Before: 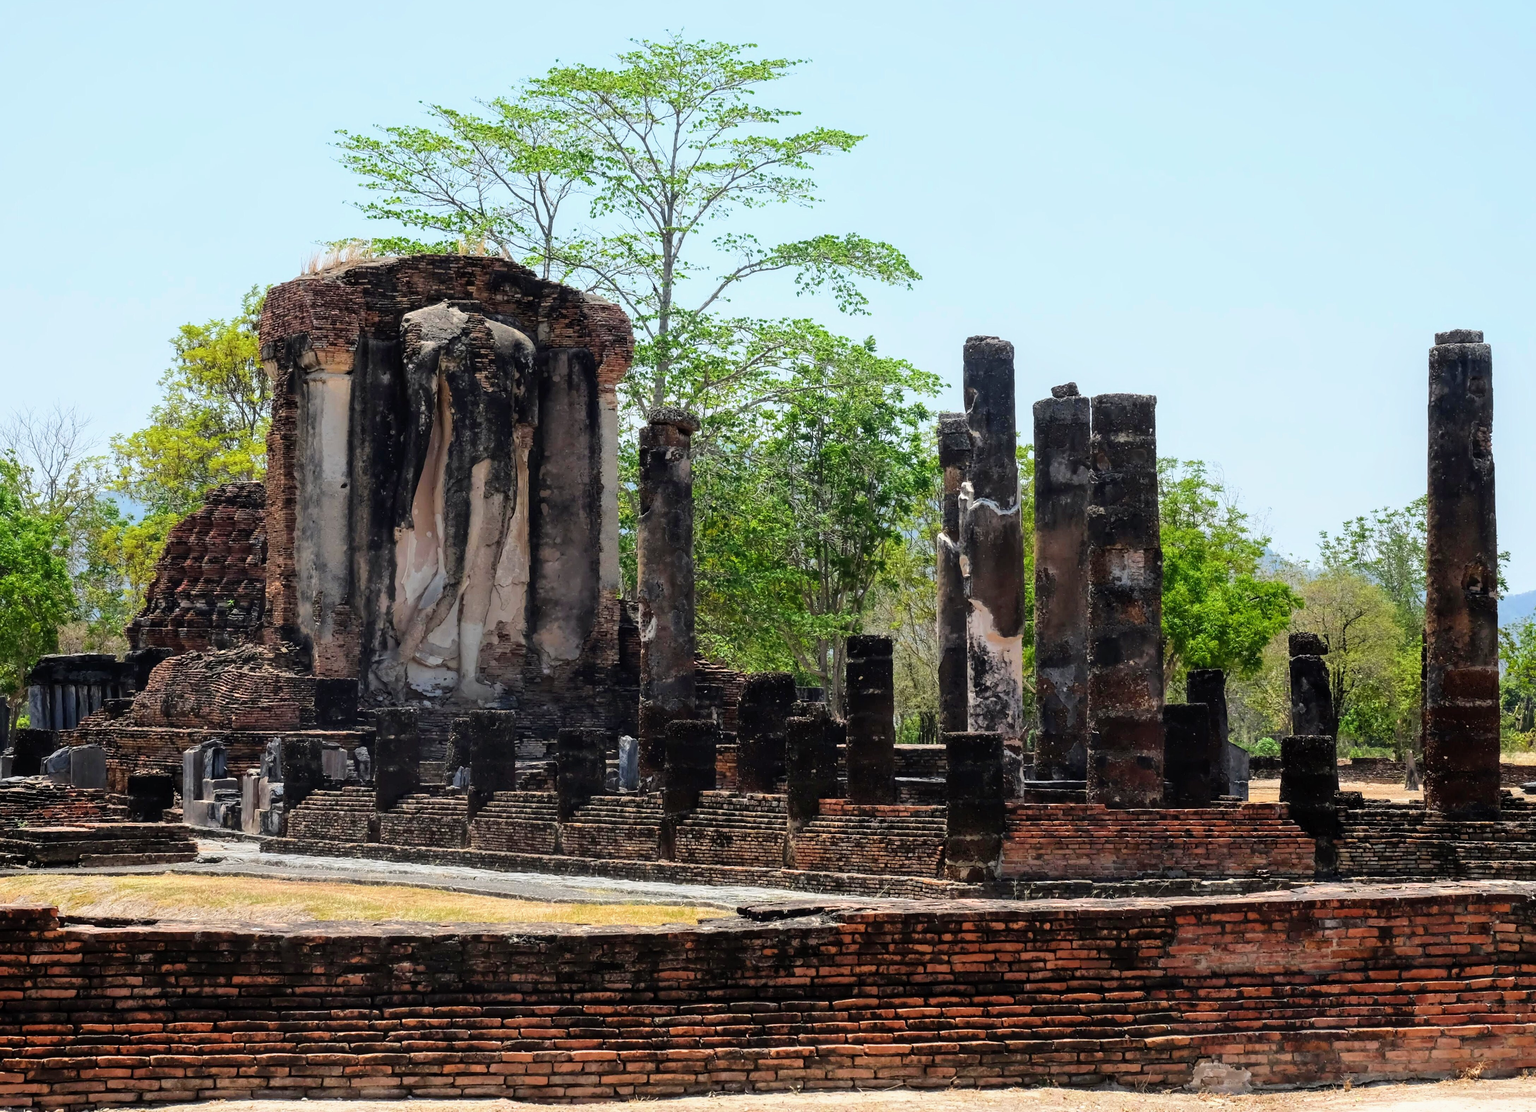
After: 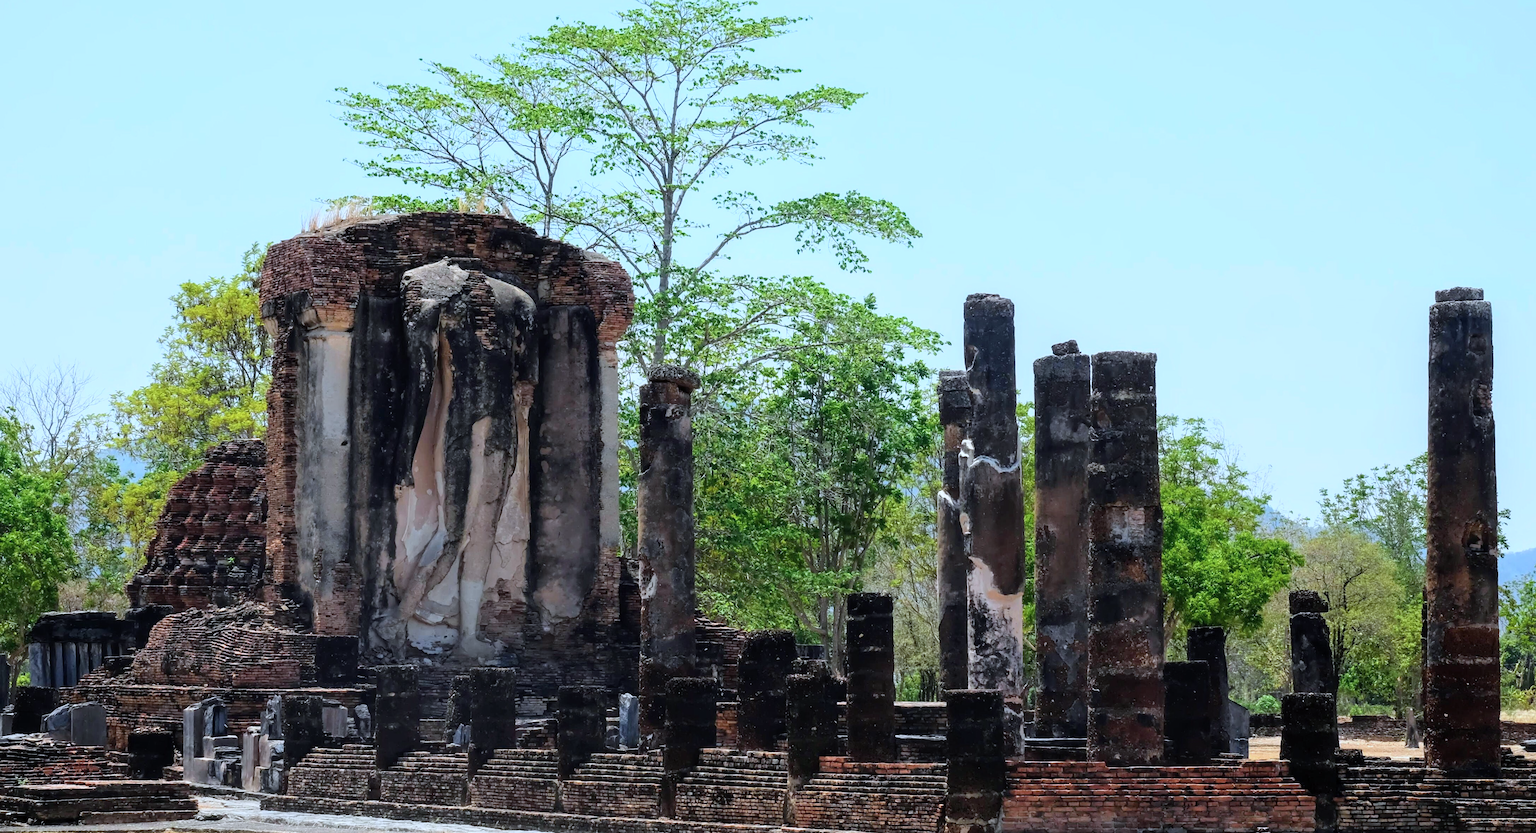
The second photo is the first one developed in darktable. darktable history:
color calibration: x 0.37, y 0.382, temperature 4313.32 K
crop: top 3.857%, bottom 21.132%
